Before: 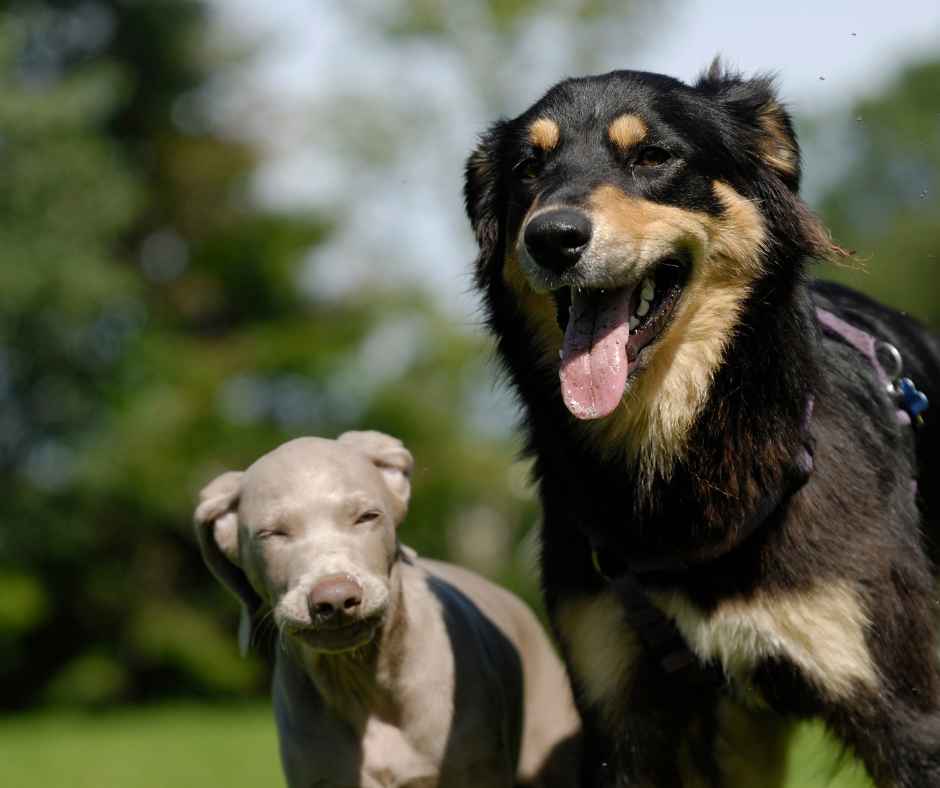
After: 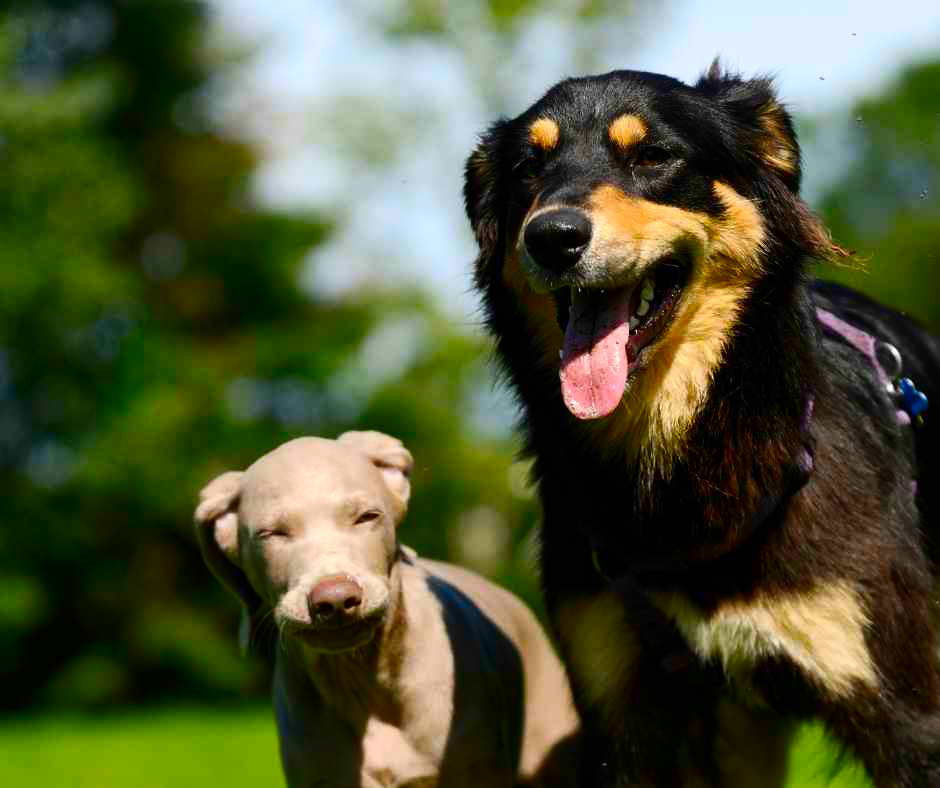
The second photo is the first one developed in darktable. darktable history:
contrast brightness saturation: contrast 0.259, brightness 0.023, saturation 0.878
